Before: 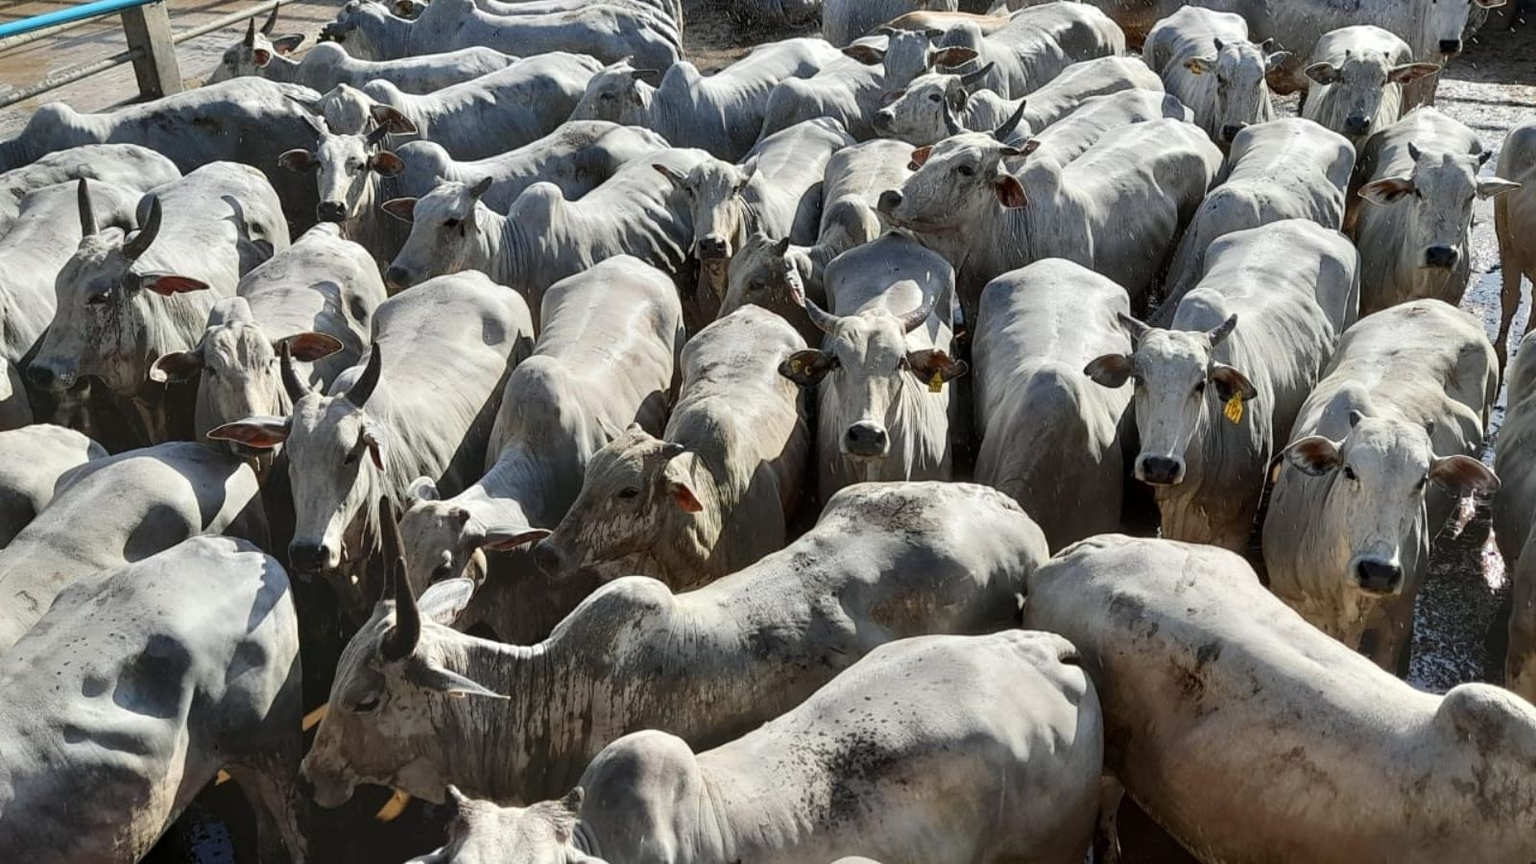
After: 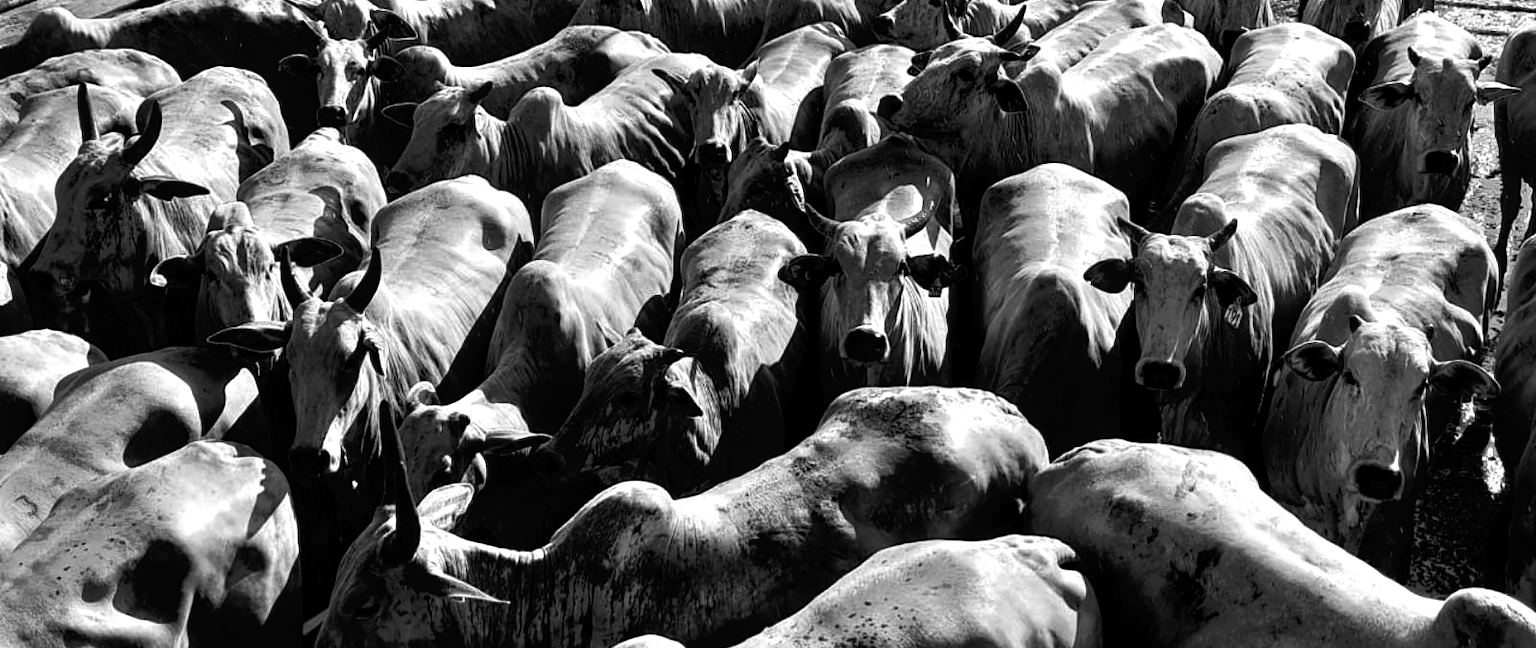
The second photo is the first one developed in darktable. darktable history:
shadows and highlights: shadows 25.91, highlights -23.15
levels: mode automatic, levels [0.062, 0.494, 0.925]
exposure: black level correction 0, exposure 0.301 EV, compensate highlight preservation false
local contrast: highlights 101%, shadows 97%, detail 119%, midtone range 0.2
tone curve: curves: ch0 [(0, 0) (0.003, 0.013) (0.011, 0.017) (0.025, 0.035) (0.044, 0.093) (0.069, 0.146) (0.1, 0.179) (0.136, 0.243) (0.177, 0.294) (0.224, 0.332) (0.277, 0.412) (0.335, 0.454) (0.399, 0.531) (0.468, 0.611) (0.543, 0.669) (0.623, 0.738) (0.709, 0.823) (0.801, 0.881) (0.898, 0.951) (1, 1)], color space Lab, linked channels, preserve colors none
crop: top 11.026%, bottom 13.905%
contrast brightness saturation: contrast 0.024, brightness -0.997, saturation -0.997
color balance rgb: perceptual saturation grading › global saturation 20%, perceptual saturation grading › highlights -49.468%, perceptual saturation grading › shadows 24.925%, saturation formula JzAzBz (2021)
